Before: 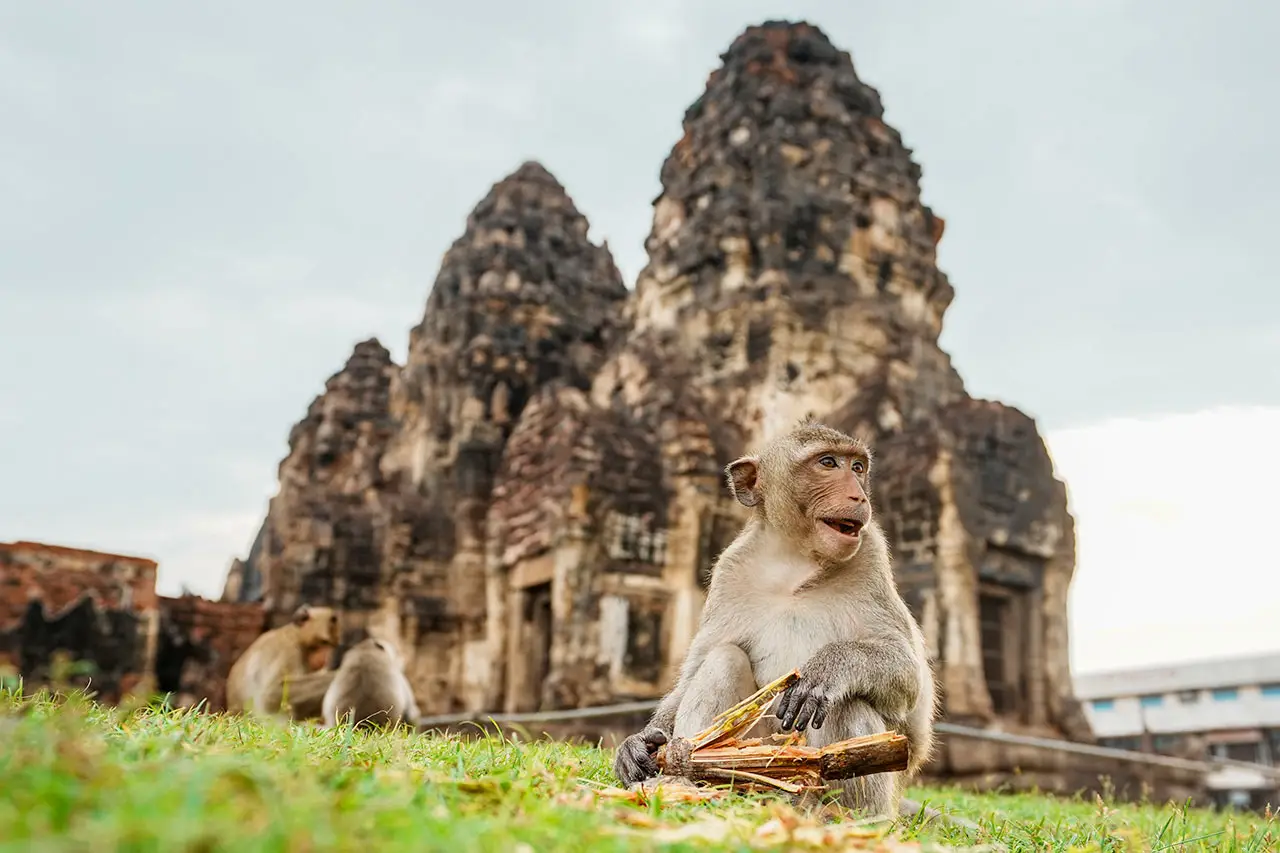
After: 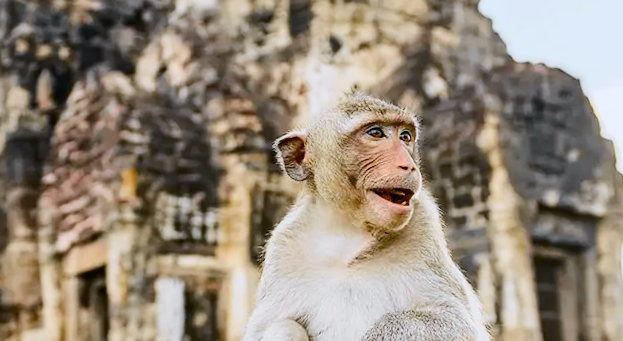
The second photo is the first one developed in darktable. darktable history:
rotate and perspective: rotation -3°, crop left 0.031, crop right 0.968, crop top 0.07, crop bottom 0.93
crop: left 35.03%, top 36.625%, right 14.663%, bottom 20.057%
white balance: red 0.967, blue 1.119, emerald 0.756
tone curve: curves: ch0 [(0, 0) (0.11, 0.081) (0.256, 0.259) (0.398, 0.475) (0.498, 0.611) (0.65, 0.757) (0.835, 0.883) (1, 0.961)]; ch1 [(0, 0) (0.346, 0.307) (0.408, 0.369) (0.453, 0.457) (0.482, 0.479) (0.502, 0.498) (0.521, 0.51) (0.553, 0.554) (0.618, 0.65) (0.693, 0.727) (1, 1)]; ch2 [(0, 0) (0.358, 0.362) (0.434, 0.46) (0.485, 0.494) (0.5, 0.494) (0.511, 0.508) (0.537, 0.55) (0.579, 0.599) (0.621, 0.693) (1, 1)], color space Lab, independent channels, preserve colors none
